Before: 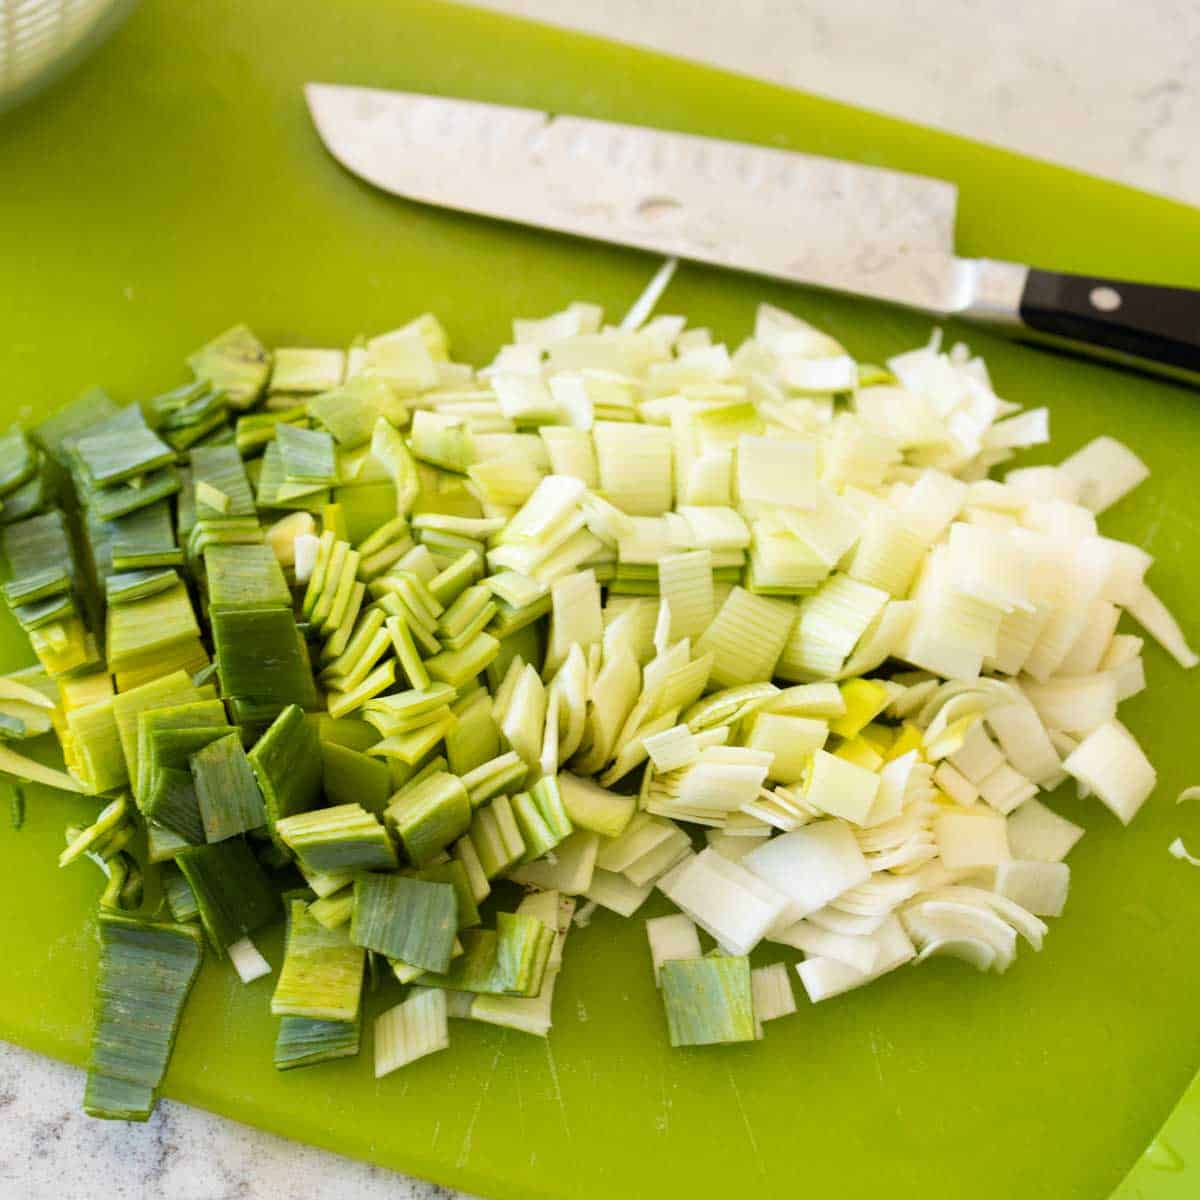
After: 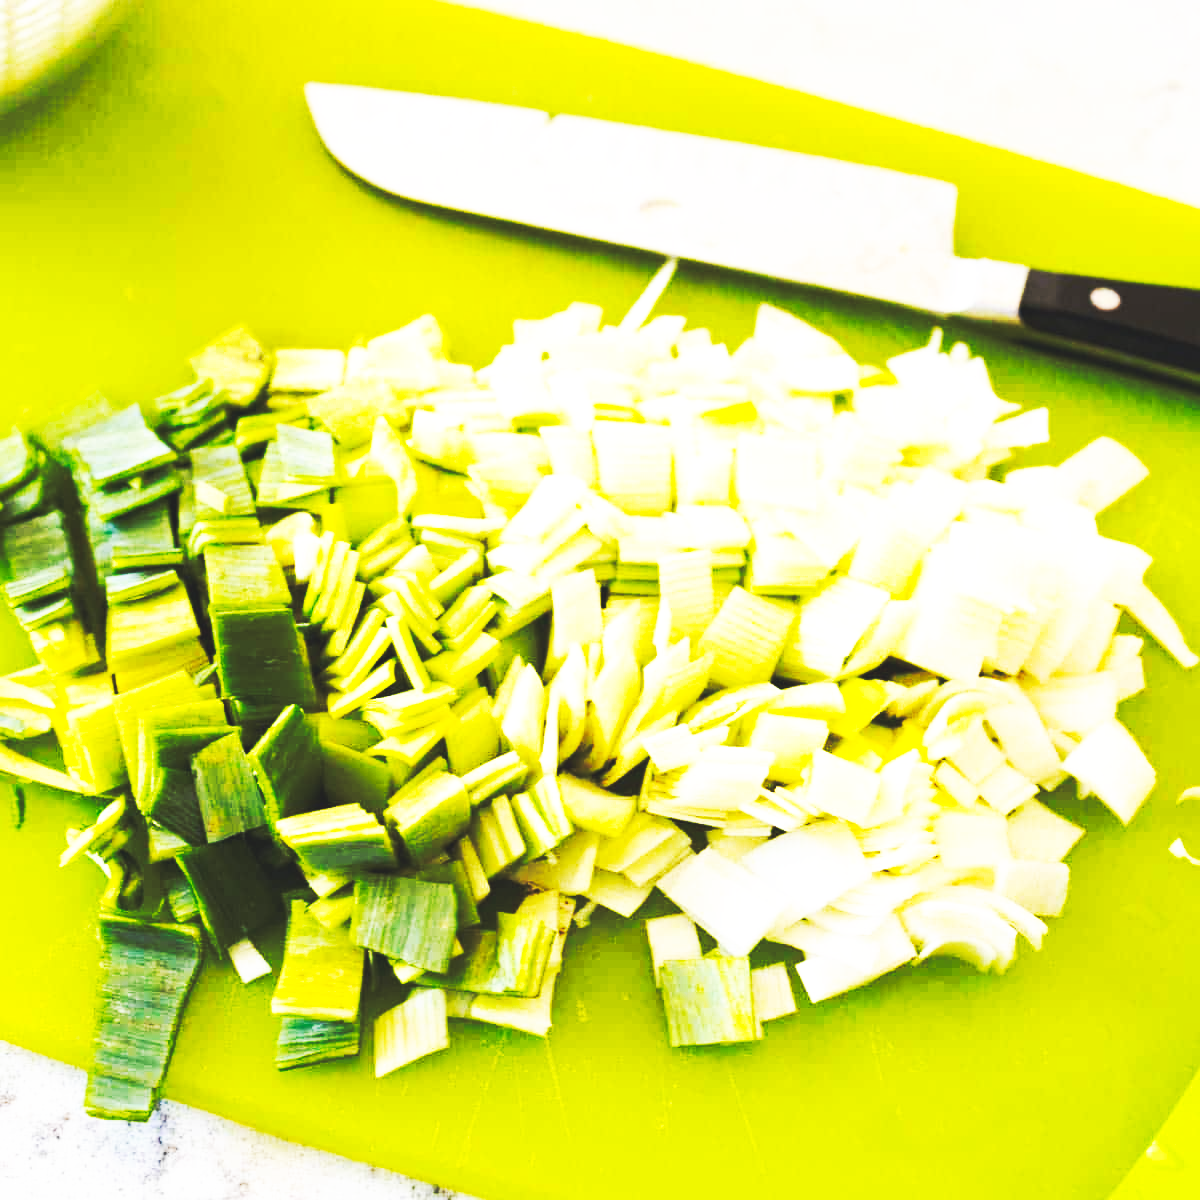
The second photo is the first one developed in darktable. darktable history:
color balance rgb: perceptual saturation grading › global saturation 0.37%
base curve: curves: ch0 [(0, 0.015) (0.085, 0.116) (0.134, 0.298) (0.19, 0.545) (0.296, 0.764) (0.599, 0.982) (1, 1)], preserve colors none
tone equalizer: edges refinement/feathering 500, mask exposure compensation -1.57 EV, preserve details no
haze removal: adaptive false
